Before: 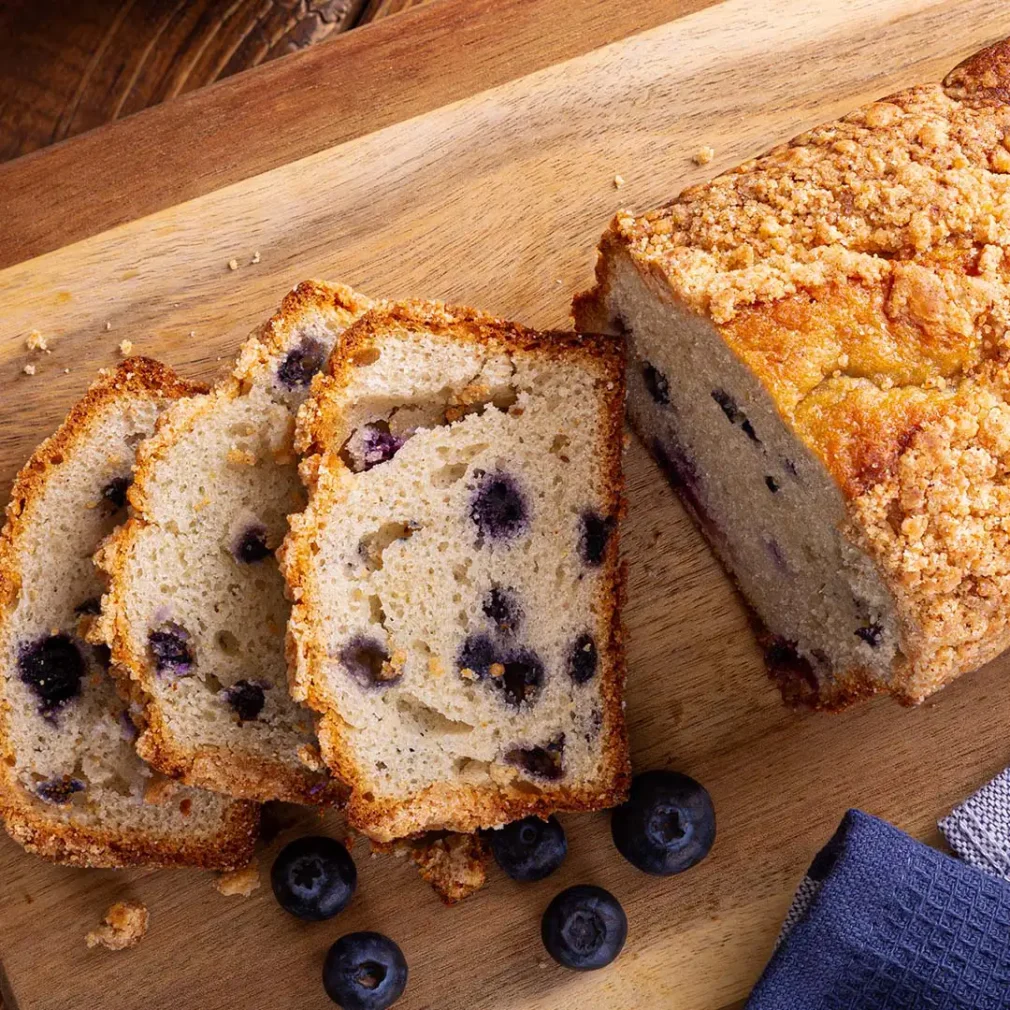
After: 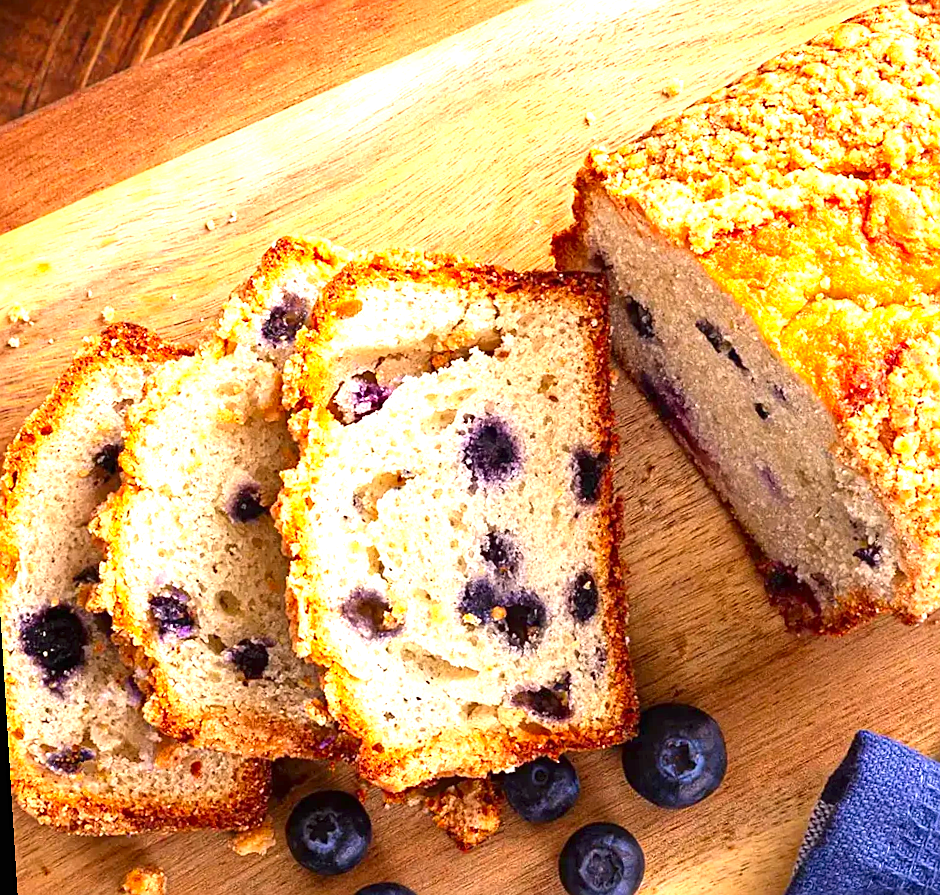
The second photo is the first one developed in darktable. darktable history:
contrast brightness saturation: contrast 0.09, saturation 0.28
crop and rotate: right 5.167%
rotate and perspective: rotation -3.52°, crop left 0.036, crop right 0.964, crop top 0.081, crop bottom 0.919
exposure: black level correction 0, exposure 1.45 EV, compensate exposure bias true, compensate highlight preservation false
sharpen: on, module defaults
